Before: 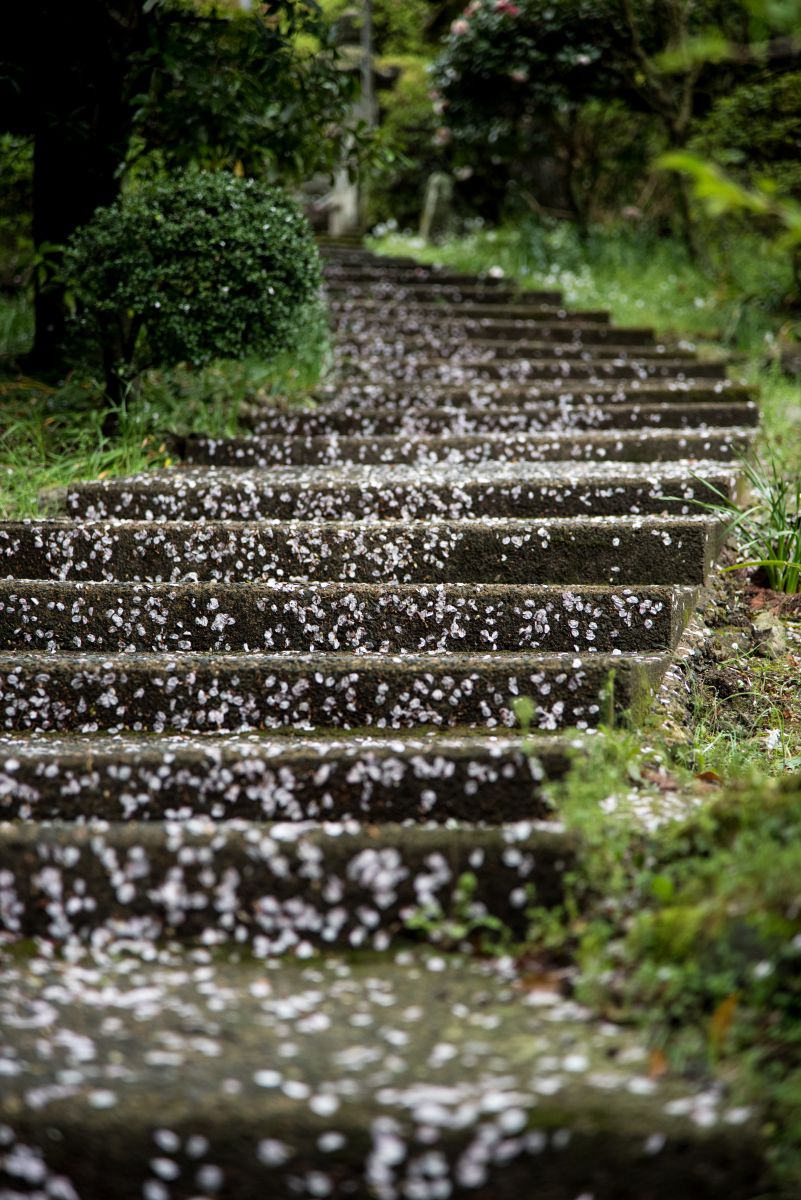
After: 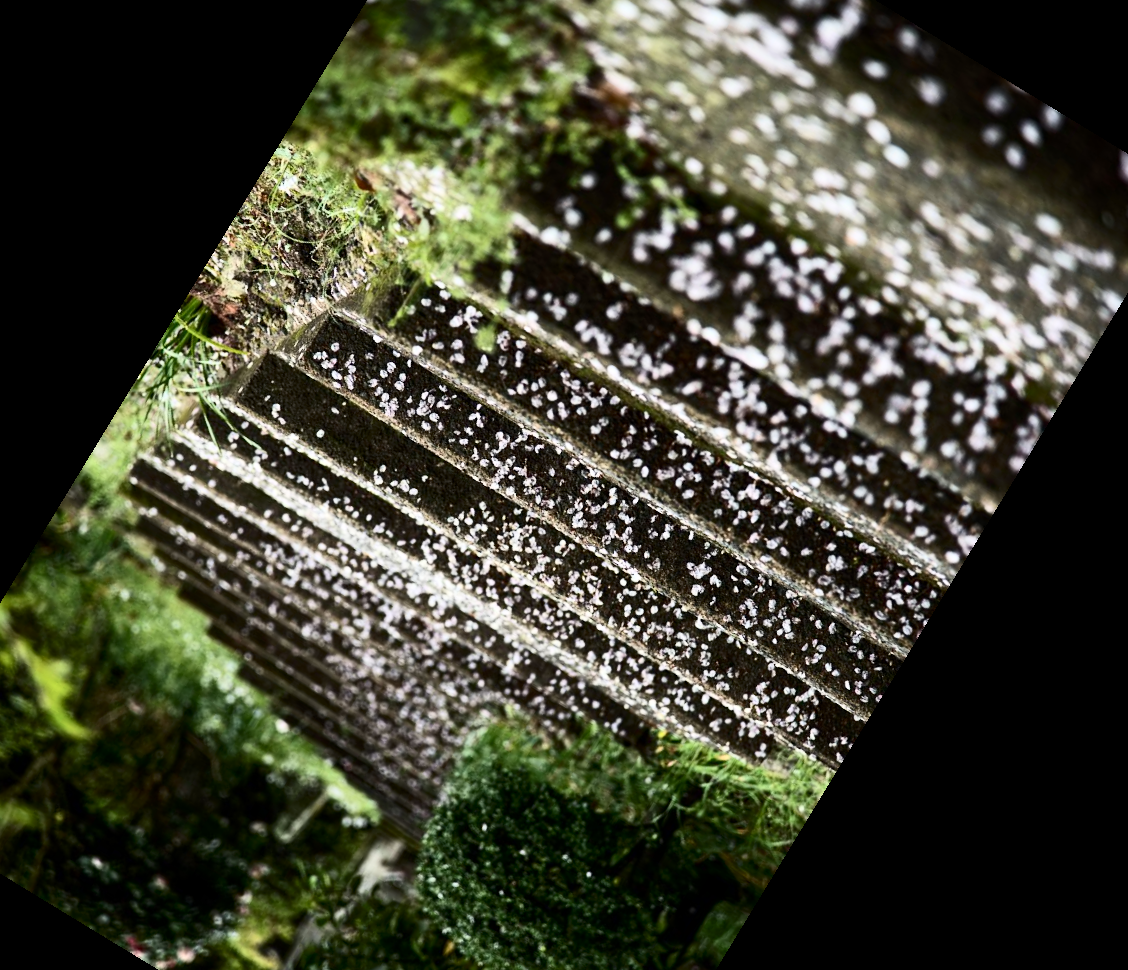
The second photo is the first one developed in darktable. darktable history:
crop and rotate: angle 148.68°, left 9.111%, top 15.603%, right 4.588%, bottom 17.041%
contrast brightness saturation: contrast 0.39, brightness 0.1
